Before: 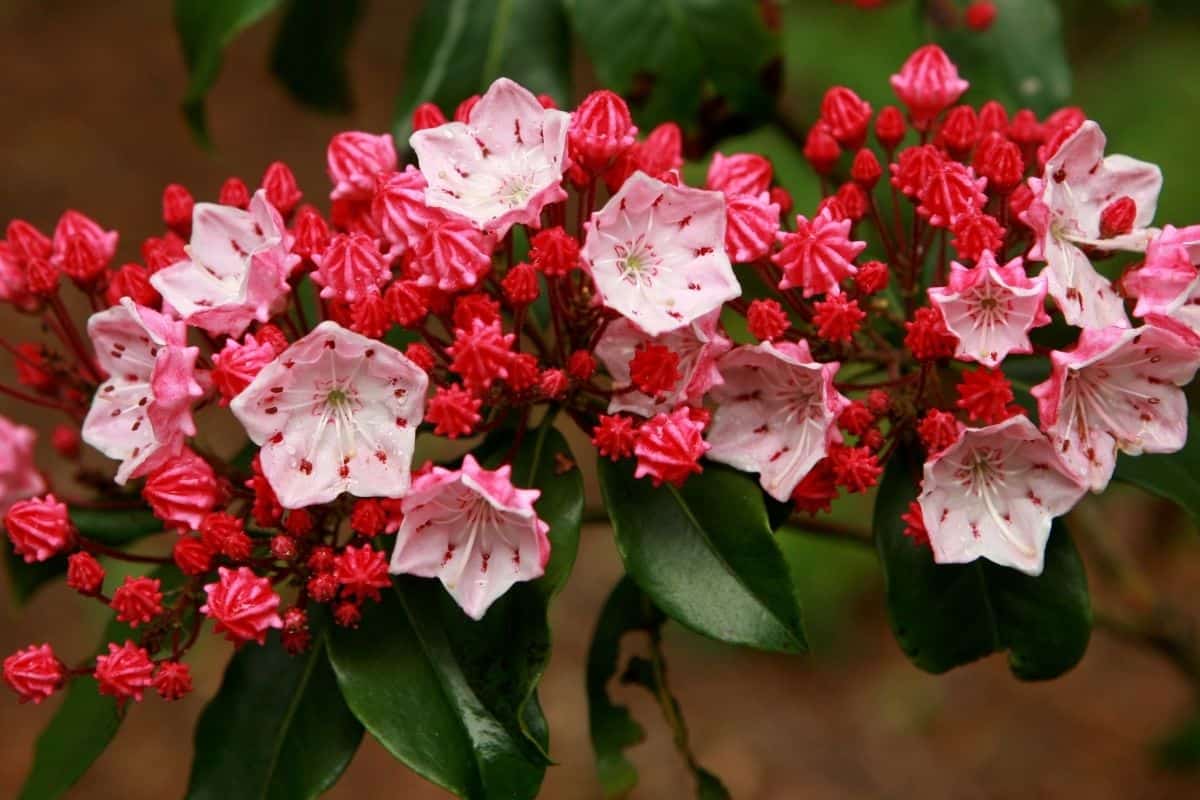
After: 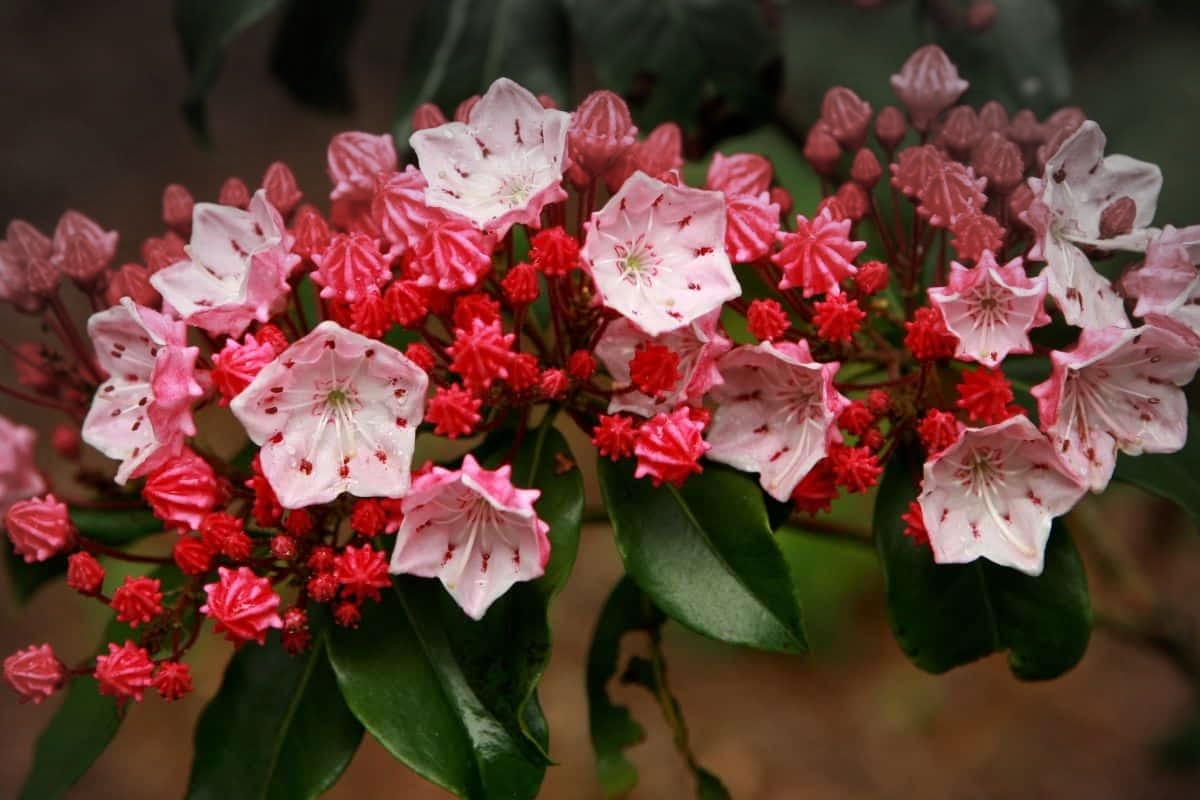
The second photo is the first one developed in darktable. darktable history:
tone equalizer: edges refinement/feathering 500, mask exposure compensation -1.57 EV, preserve details no
vignetting: brightness -0.448, saturation -0.688, center (-0.026, 0.4), automatic ratio true
